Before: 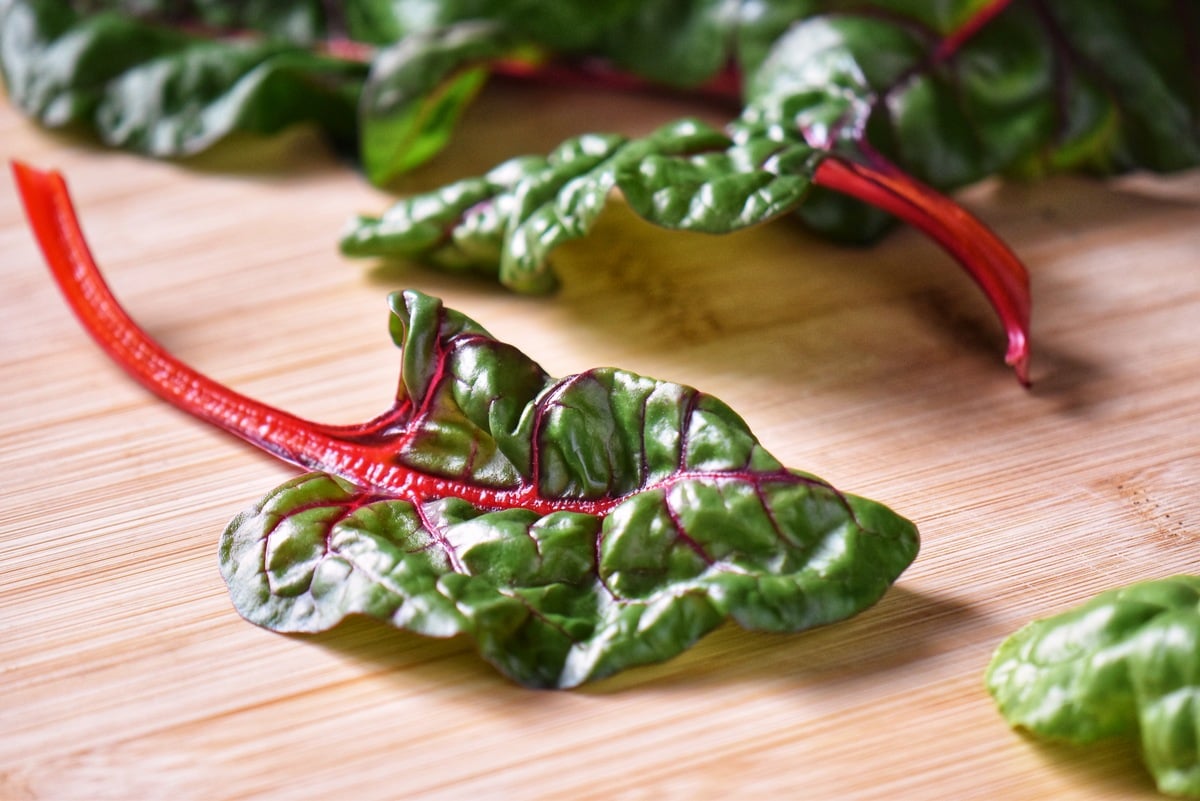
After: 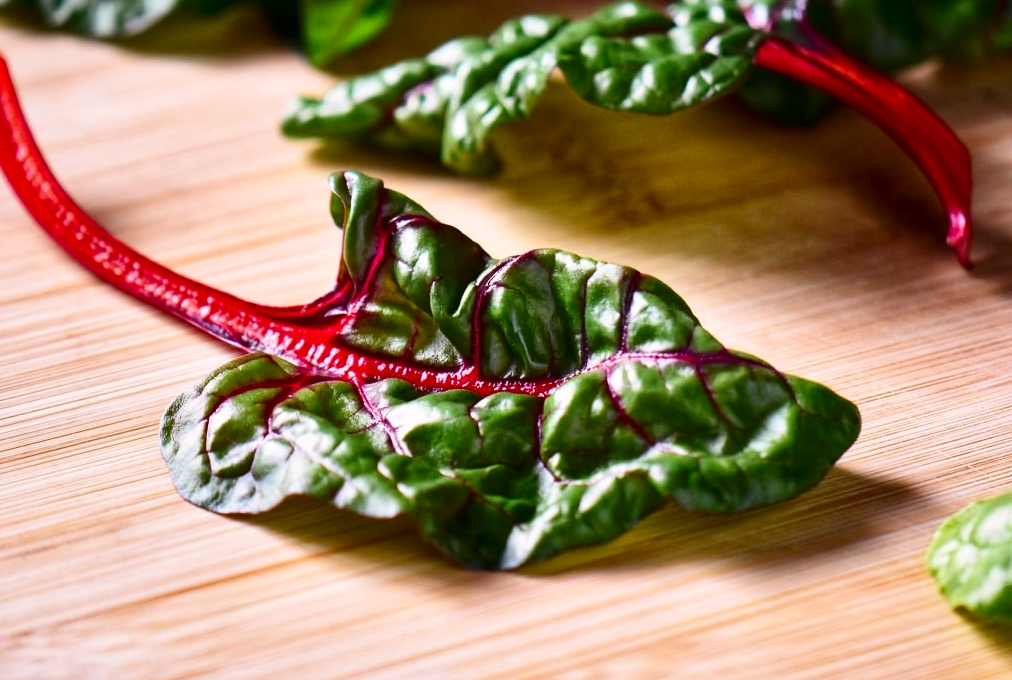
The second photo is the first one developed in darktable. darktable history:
crop and rotate: left 4.924%, top 15.055%, right 10.673%
contrast brightness saturation: contrast 0.214, brightness -0.107, saturation 0.208
shadows and highlights: shadows 20.97, highlights -36.86, soften with gaussian
